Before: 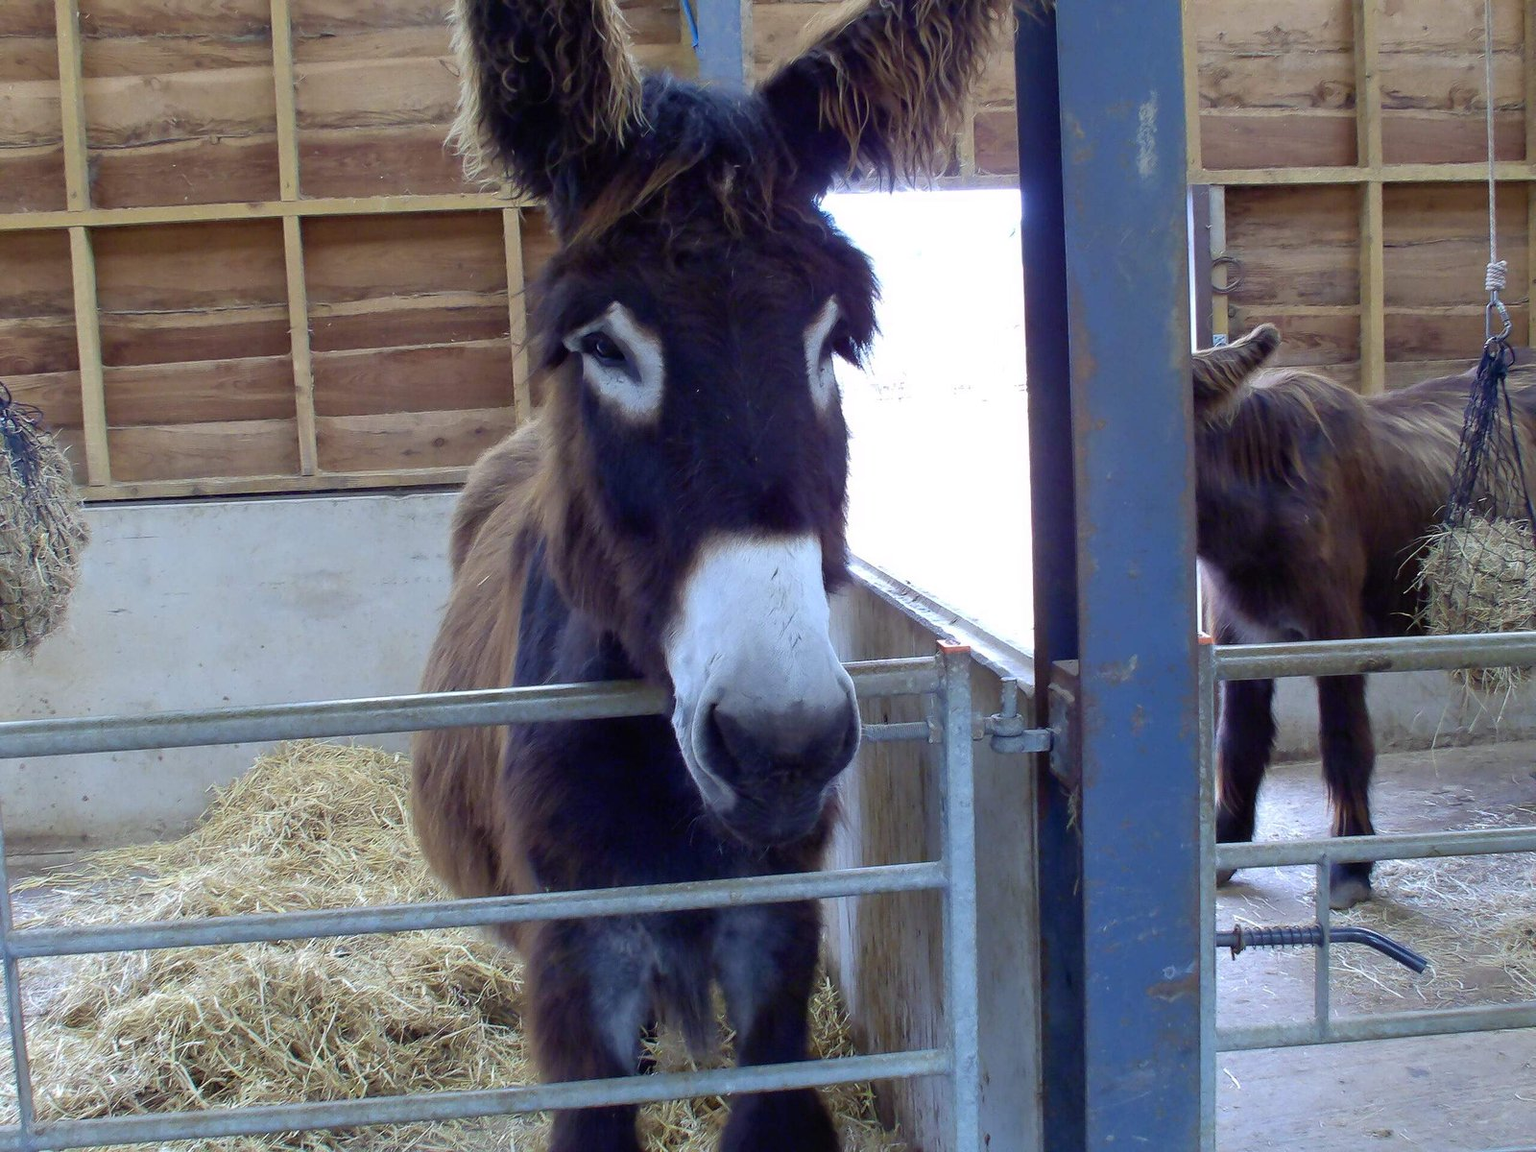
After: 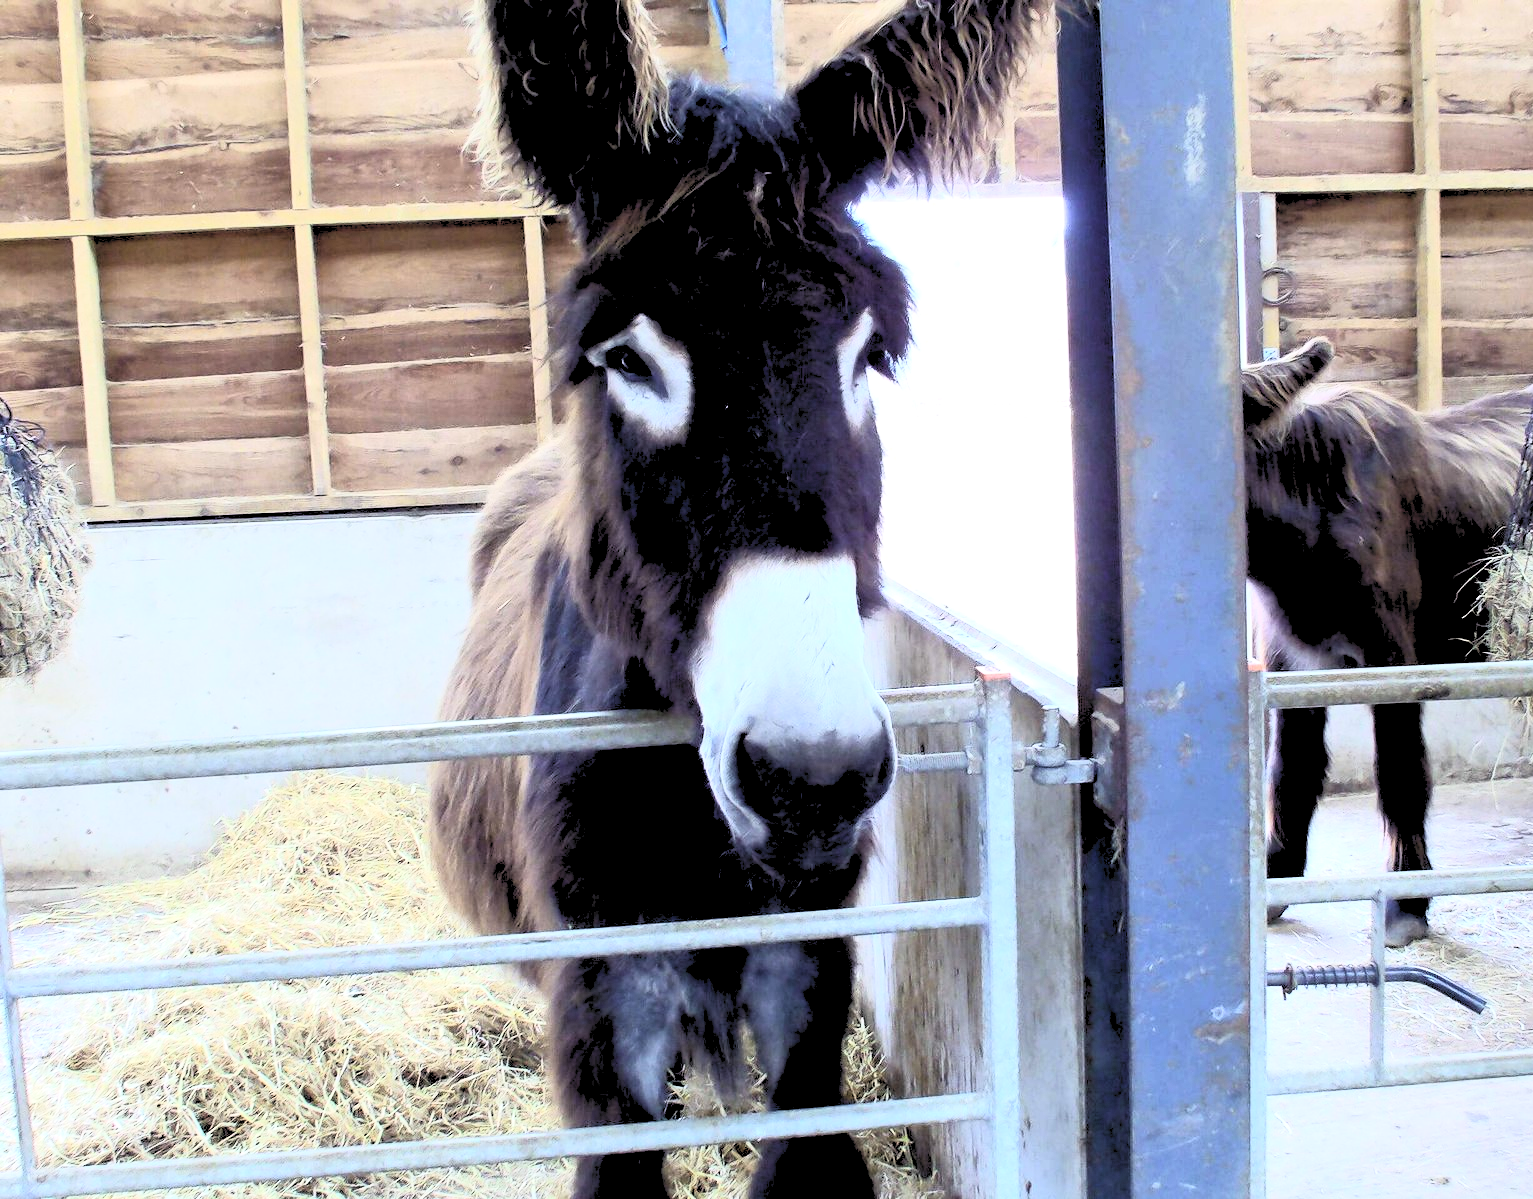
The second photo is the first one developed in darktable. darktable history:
crop: right 4.126%, bottom 0.031%
contrast brightness saturation: contrast 0.39, brightness 0.53
tone equalizer: -8 EV -0.75 EV, -7 EV -0.7 EV, -6 EV -0.6 EV, -5 EV -0.4 EV, -3 EV 0.4 EV, -2 EV 0.6 EV, -1 EV 0.7 EV, +0 EV 0.75 EV, edges refinement/feathering 500, mask exposure compensation -1.57 EV, preserve details no
rgb levels: preserve colors sum RGB, levels [[0.038, 0.433, 0.934], [0, 0.5, 1], [0, 0.5, 1]]
